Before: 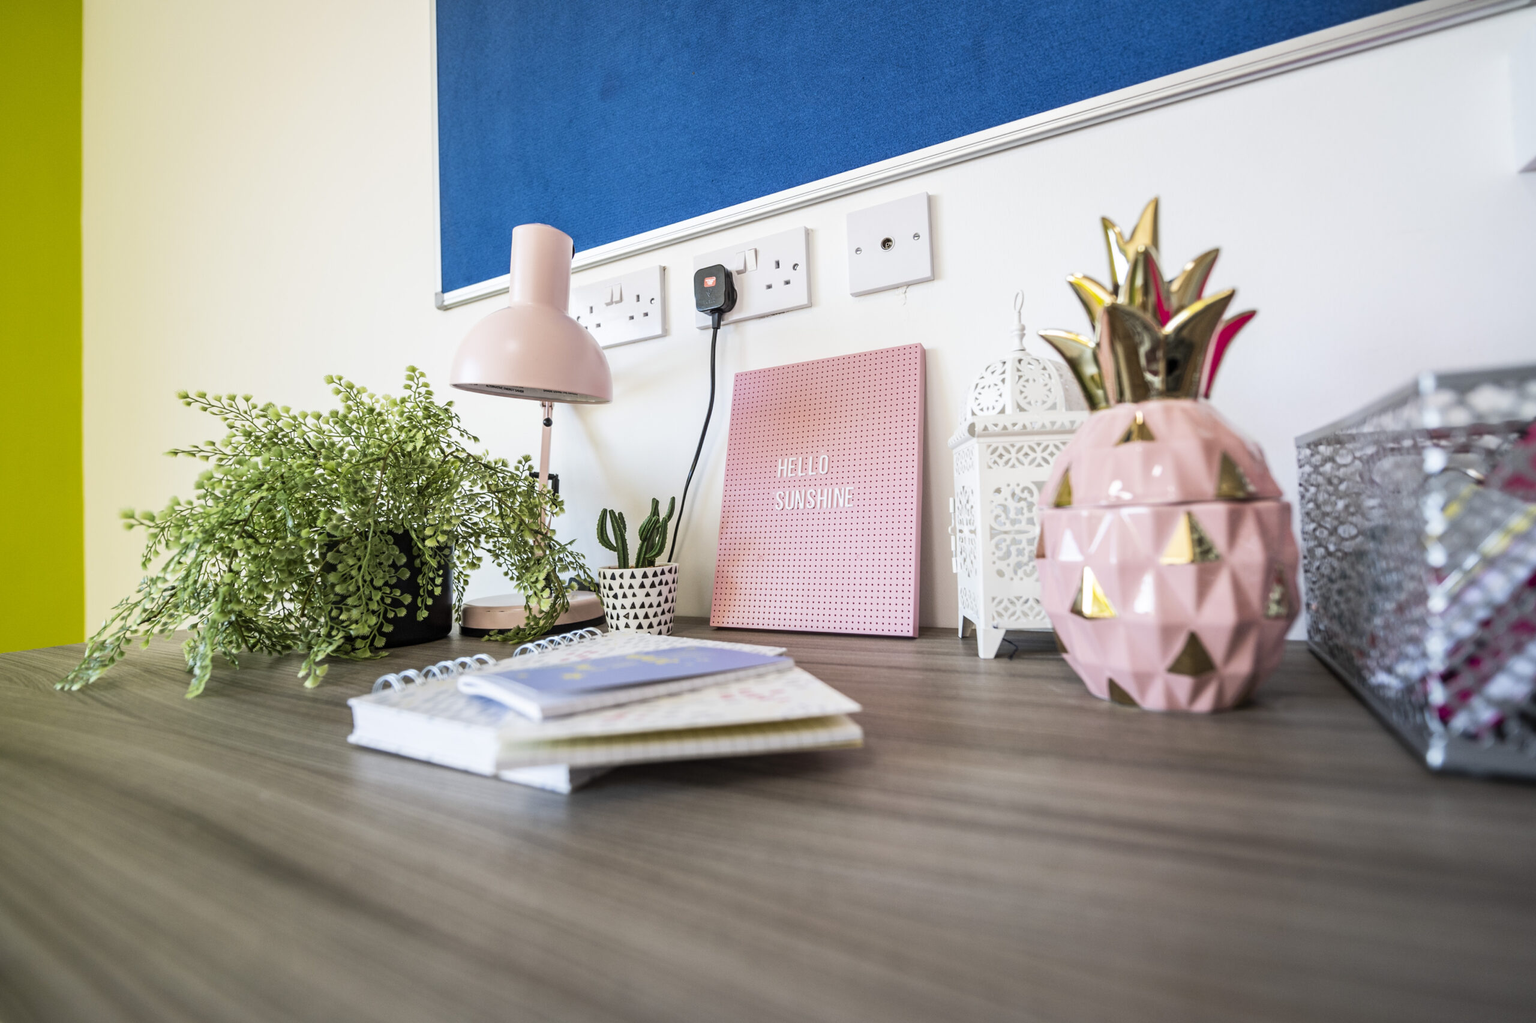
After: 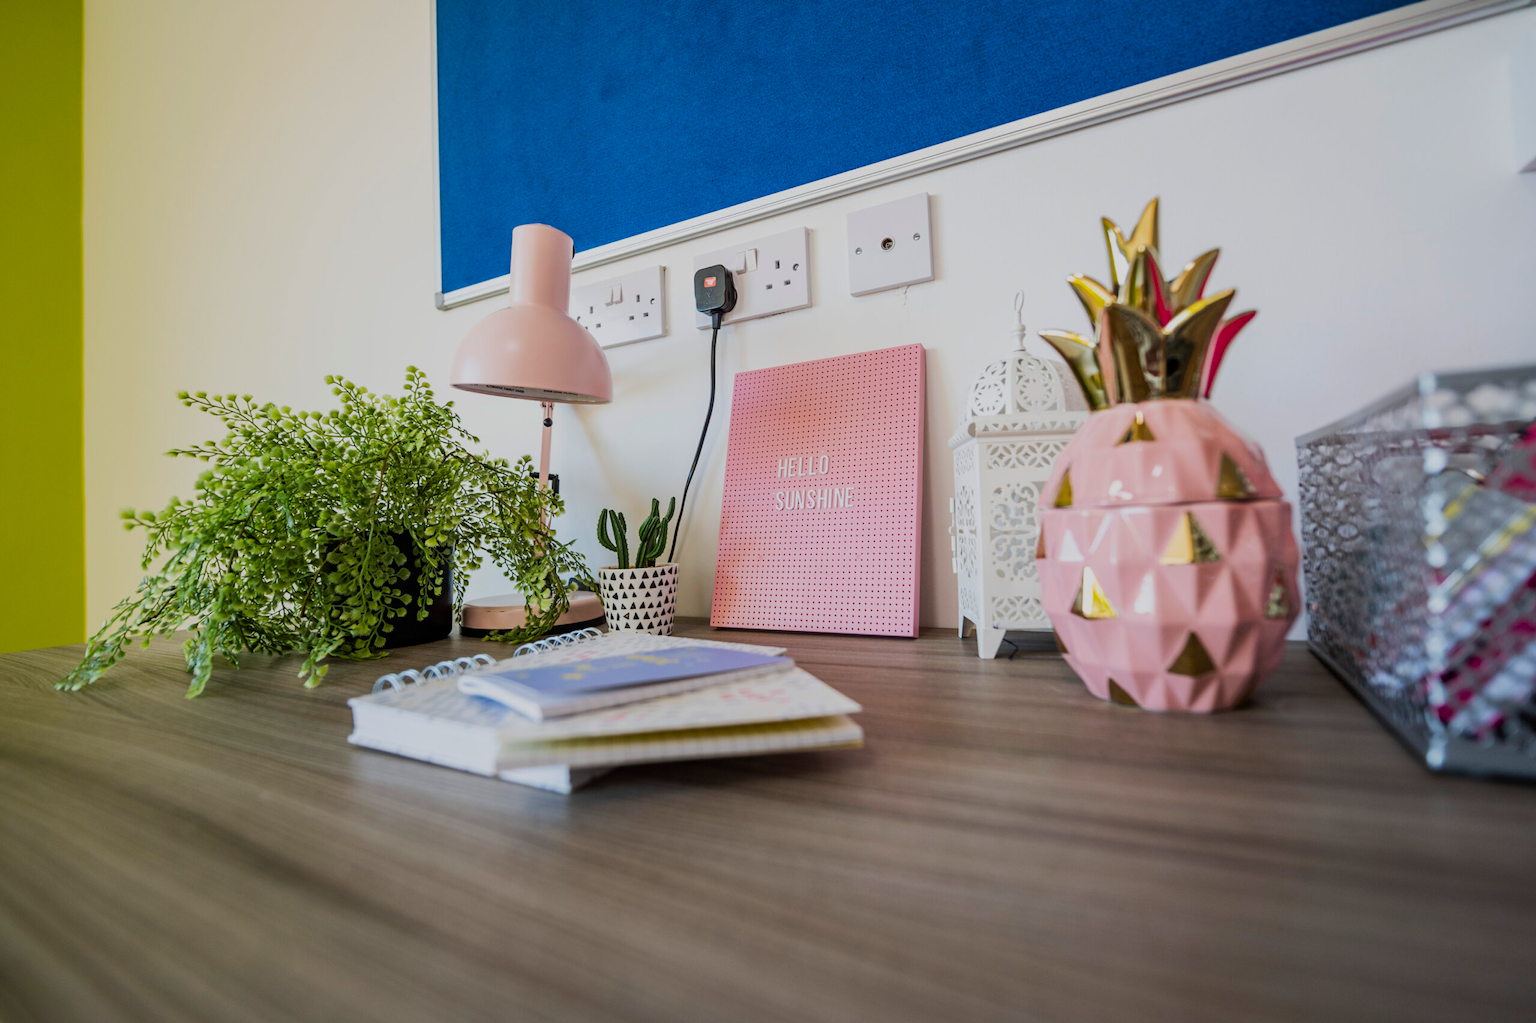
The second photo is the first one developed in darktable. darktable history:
exposure: exposure -0.582 EV, compensate highlight preservation false
color balance rgb: perceptual saturation grading › global saturation 25%, global vibrance 20%
